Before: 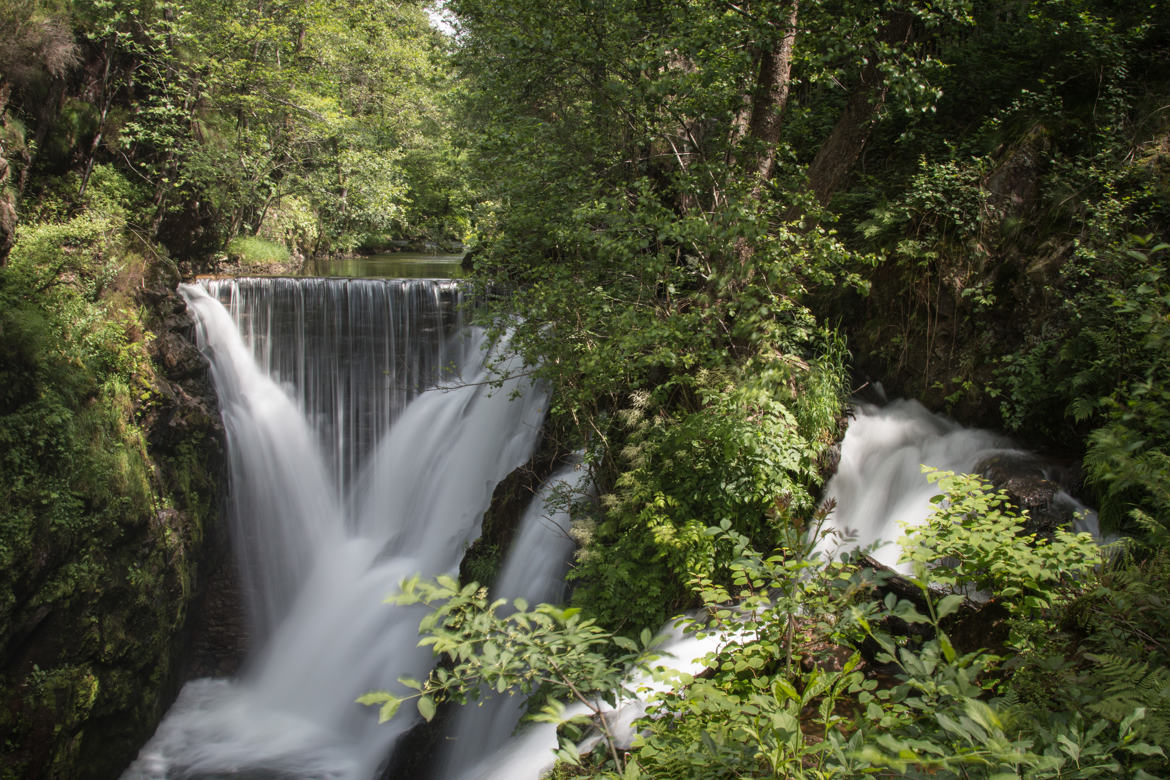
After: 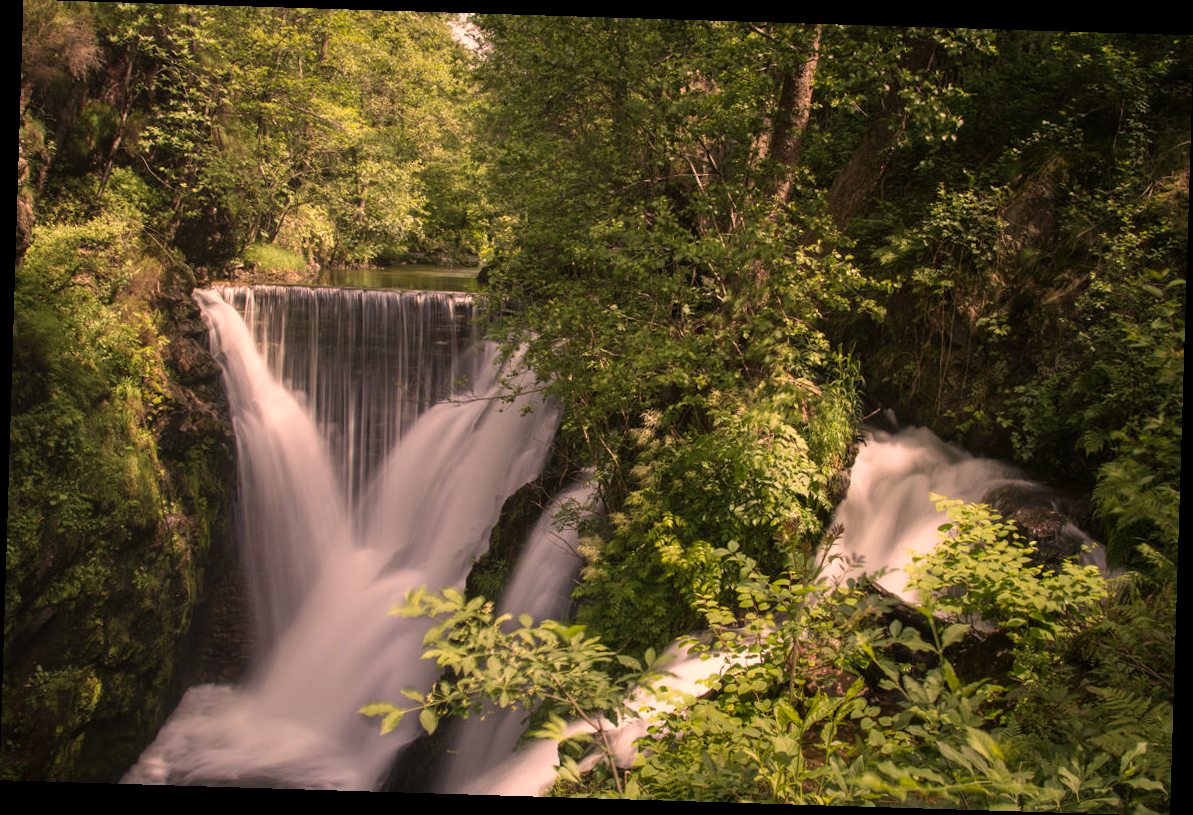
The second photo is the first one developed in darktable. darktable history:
velvia: strength 26.45%
crop and rotate: angle -1.76°
color correction: highlights a* 17.75, highlights b* 18.51
